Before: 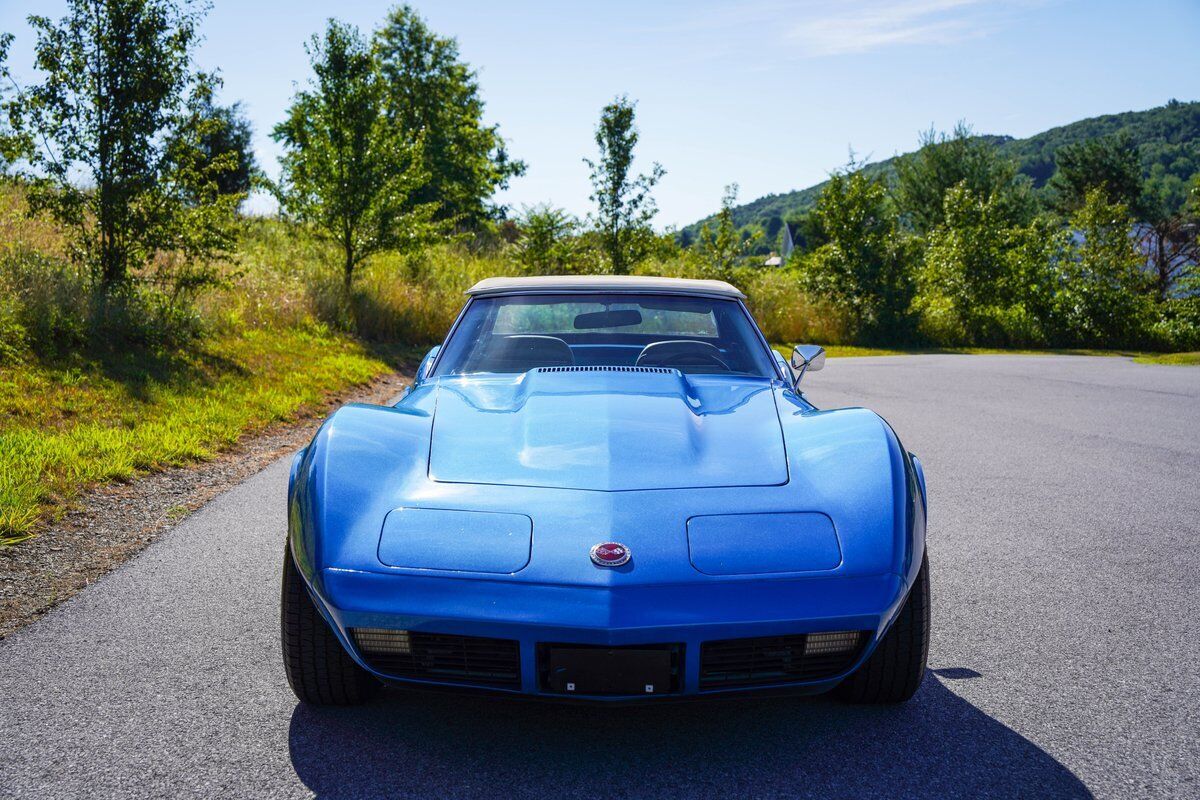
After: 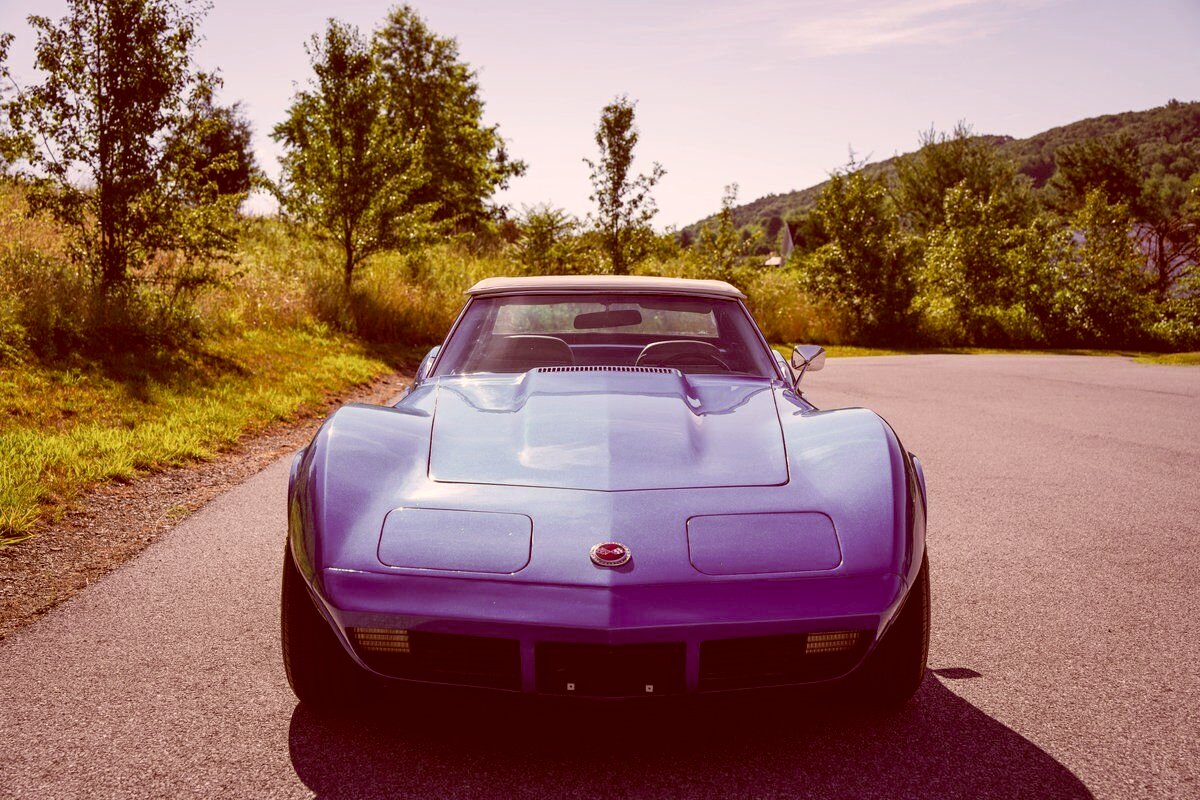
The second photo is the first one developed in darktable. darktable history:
color correction: highlights a* 9.03, highlights b* 8.45, shadows a* 39.47, shadows b* 39.68, saturation 0.767
